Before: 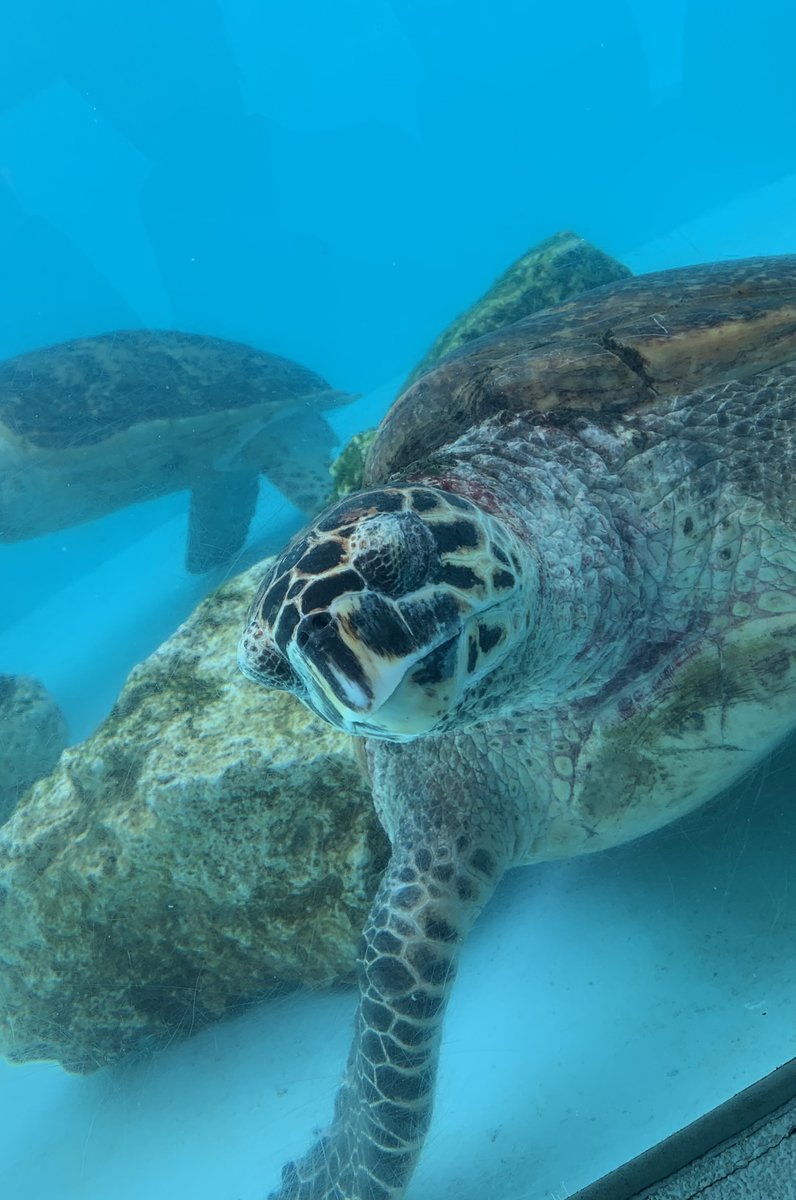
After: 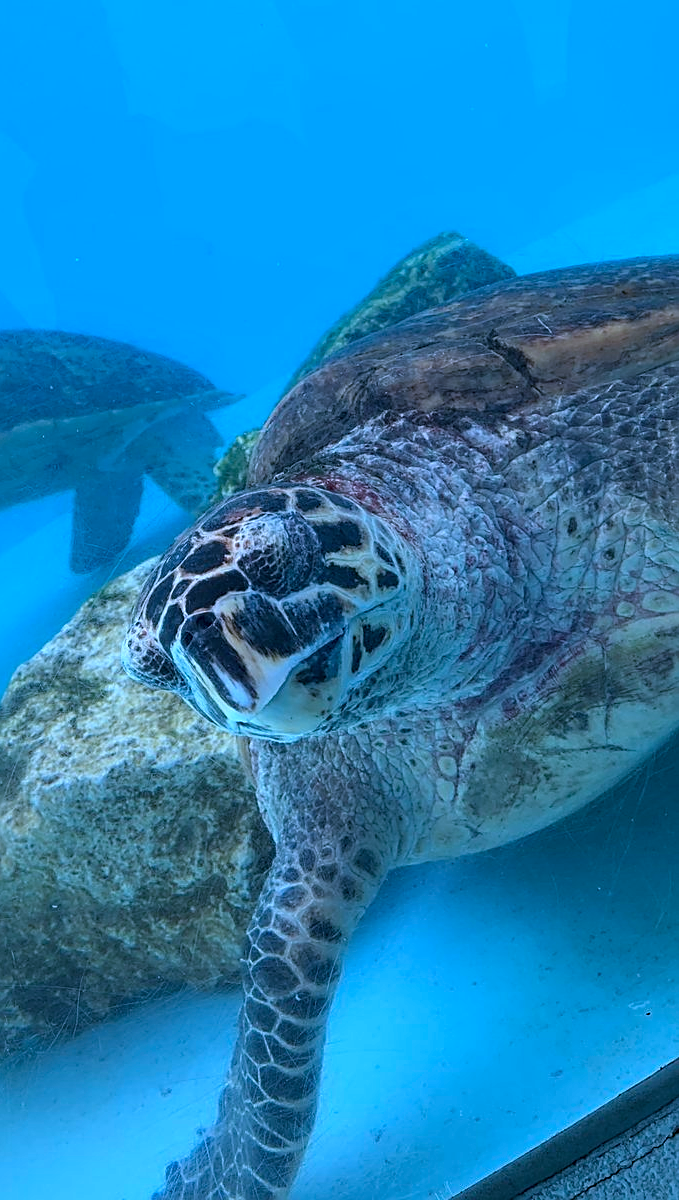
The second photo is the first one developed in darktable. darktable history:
crop and rotate: left 14.584%
haze removal: strength 0.29, distance 0.25, compatibility mode true, adaptive false
sharpen: on, module defaults
tone equalizer: on, module defaults
color calibration: illuminant as shot in camera, x 0.366, y 0.378, temperature 4425.7 K, saturation algorithm version 1 (2020)
color correction: highlights a* -0.137, highlights b* -5.91, shadows a* -0.137, shadows b* -0.137
white balance: red 1.066, blue 1.119
